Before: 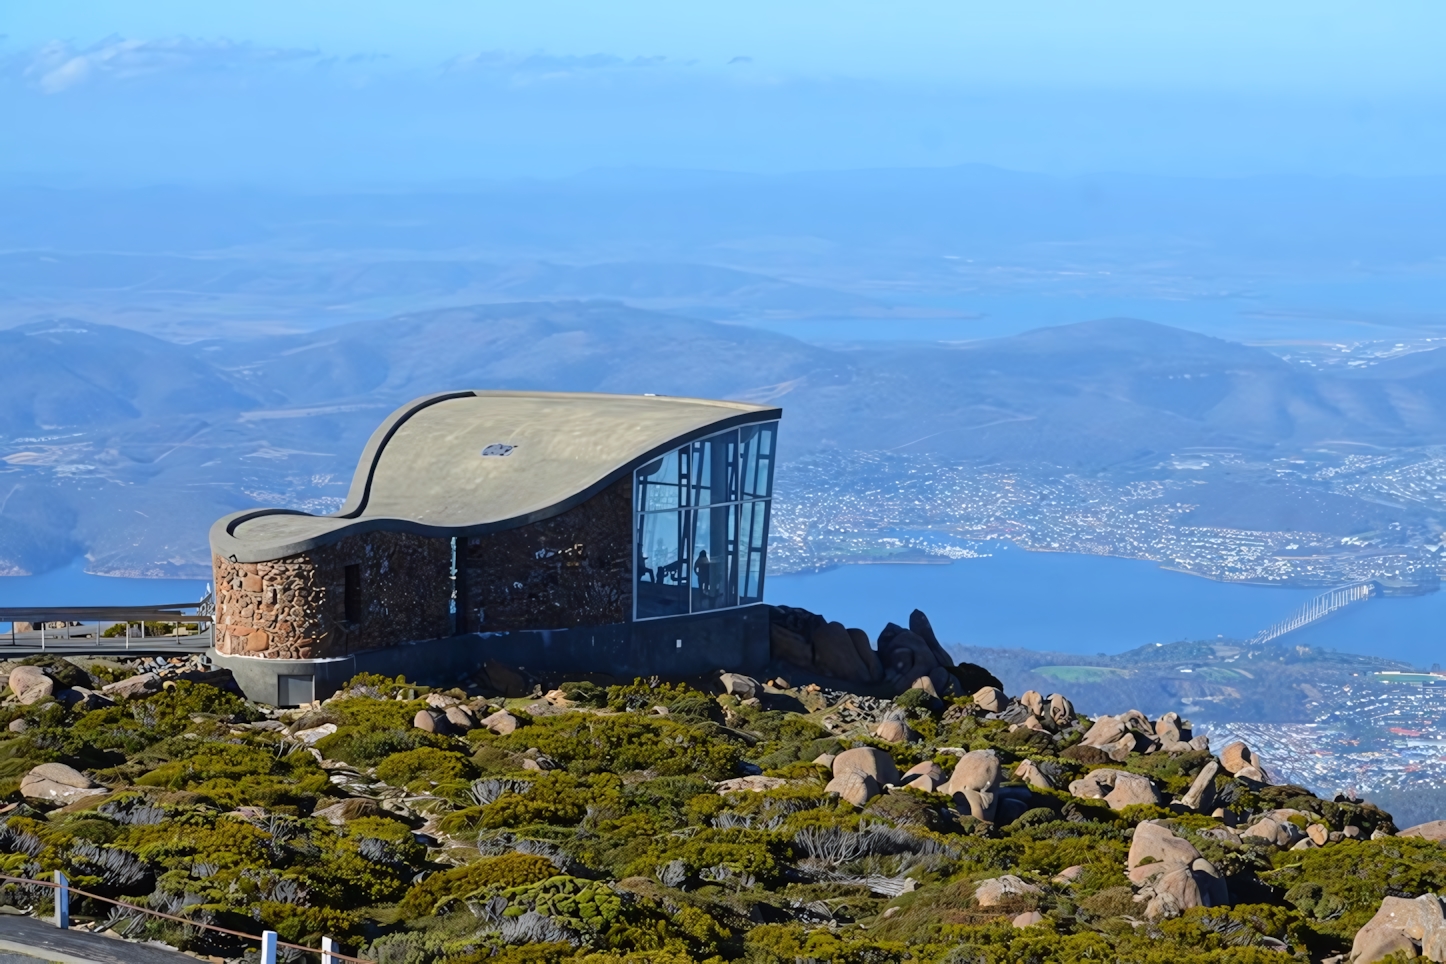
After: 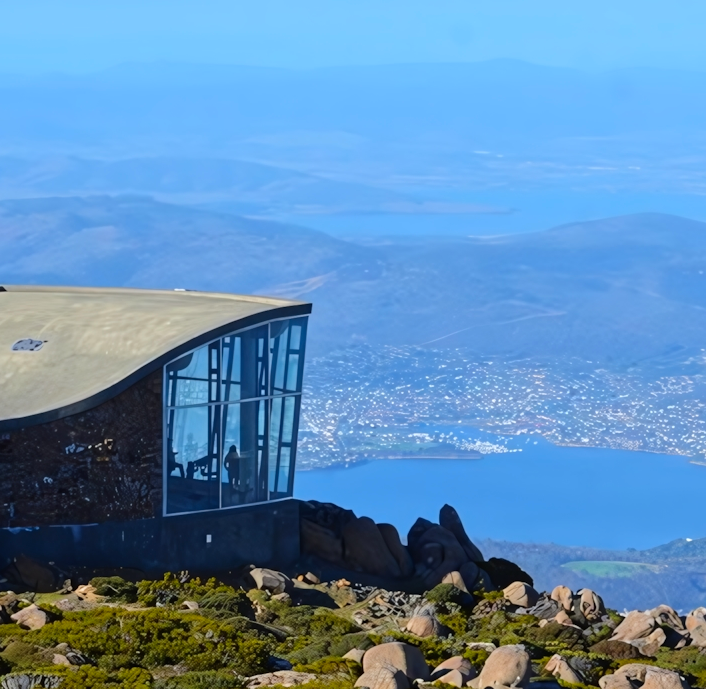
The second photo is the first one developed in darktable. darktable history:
color correction: highlights b* 0.064, saturation 1.12
crop: left 32.549%, top 10.926%, right 18.608%, bottom 17.598%
